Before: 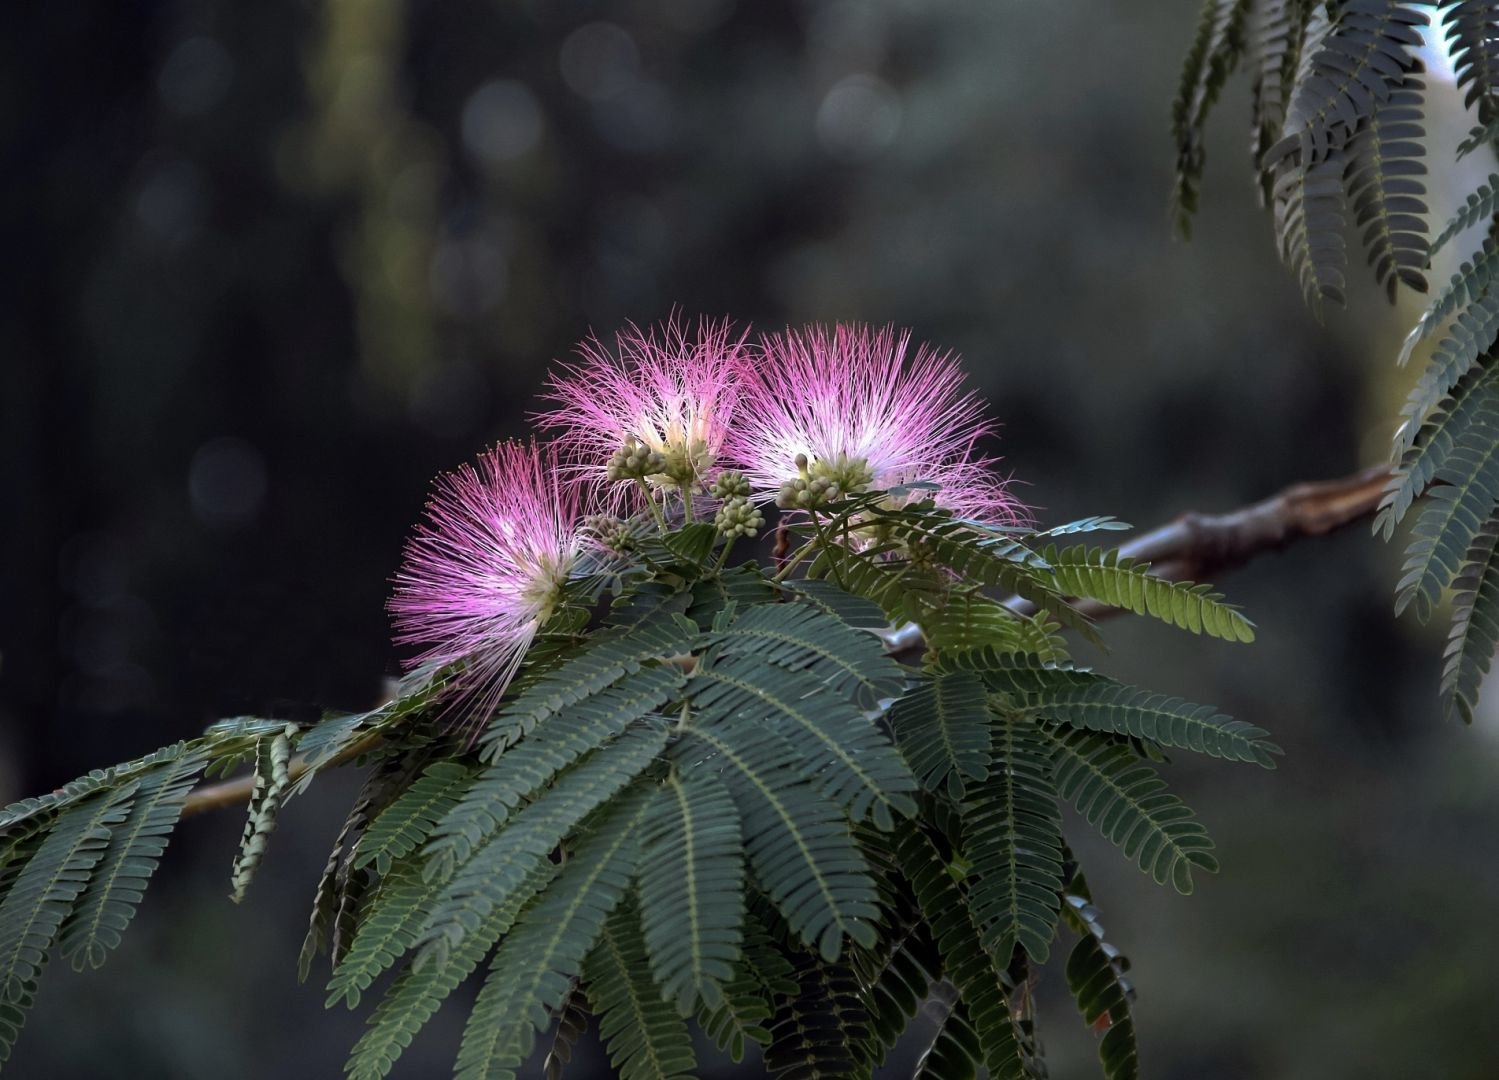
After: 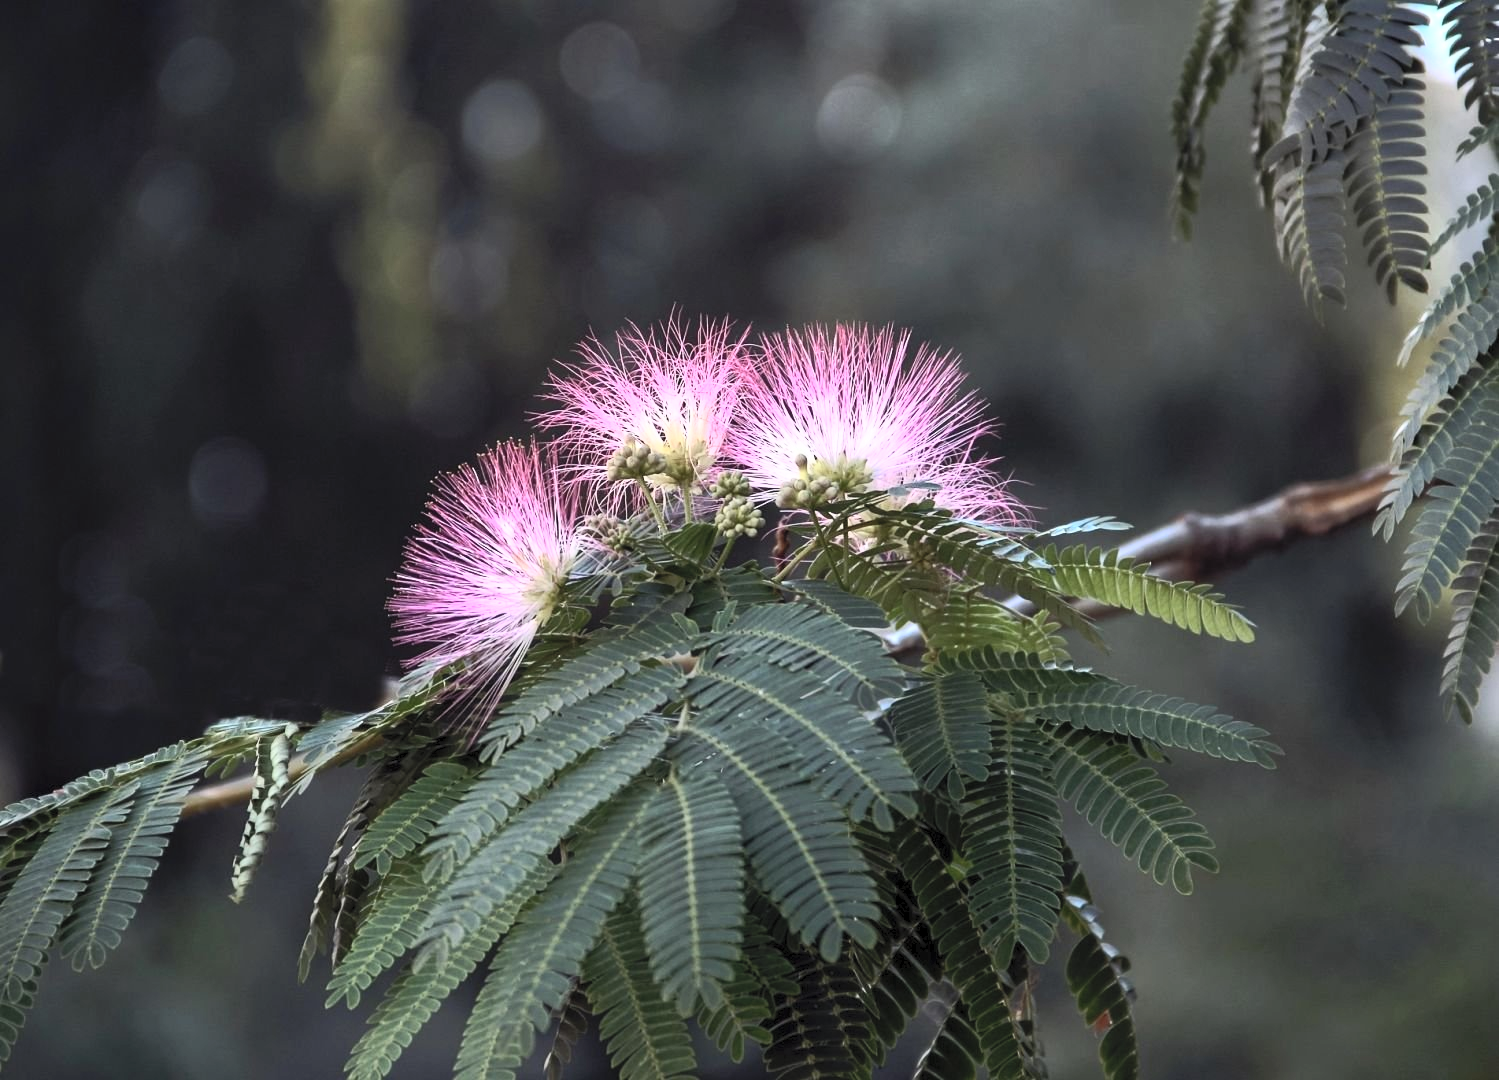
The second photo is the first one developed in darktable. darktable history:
contrast brightness saturation: contrast 0.39, brightness 0.53
rotate and perspective: crop left 0, crop top 0
